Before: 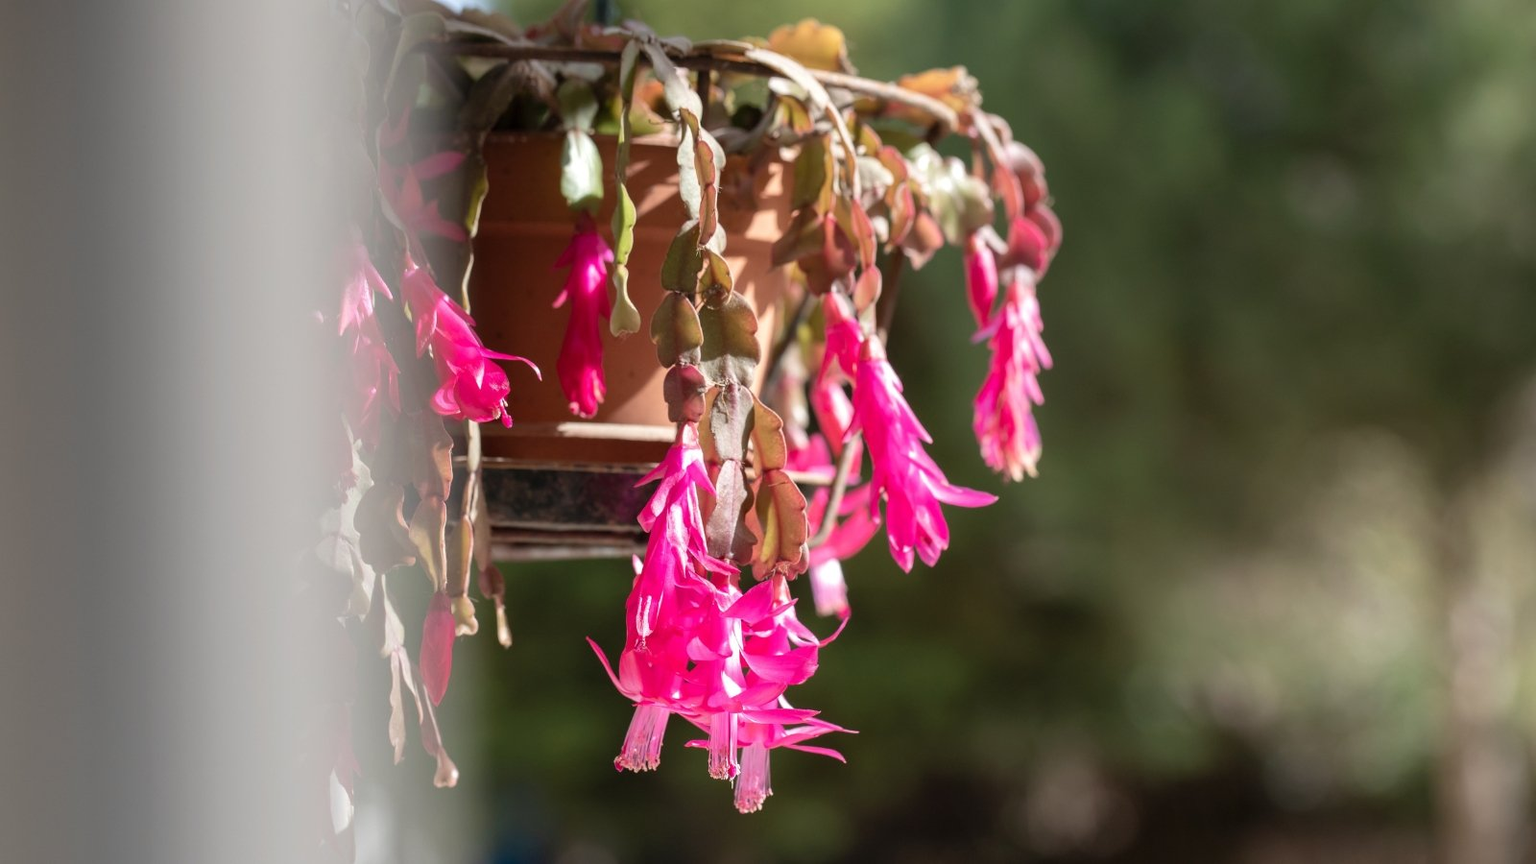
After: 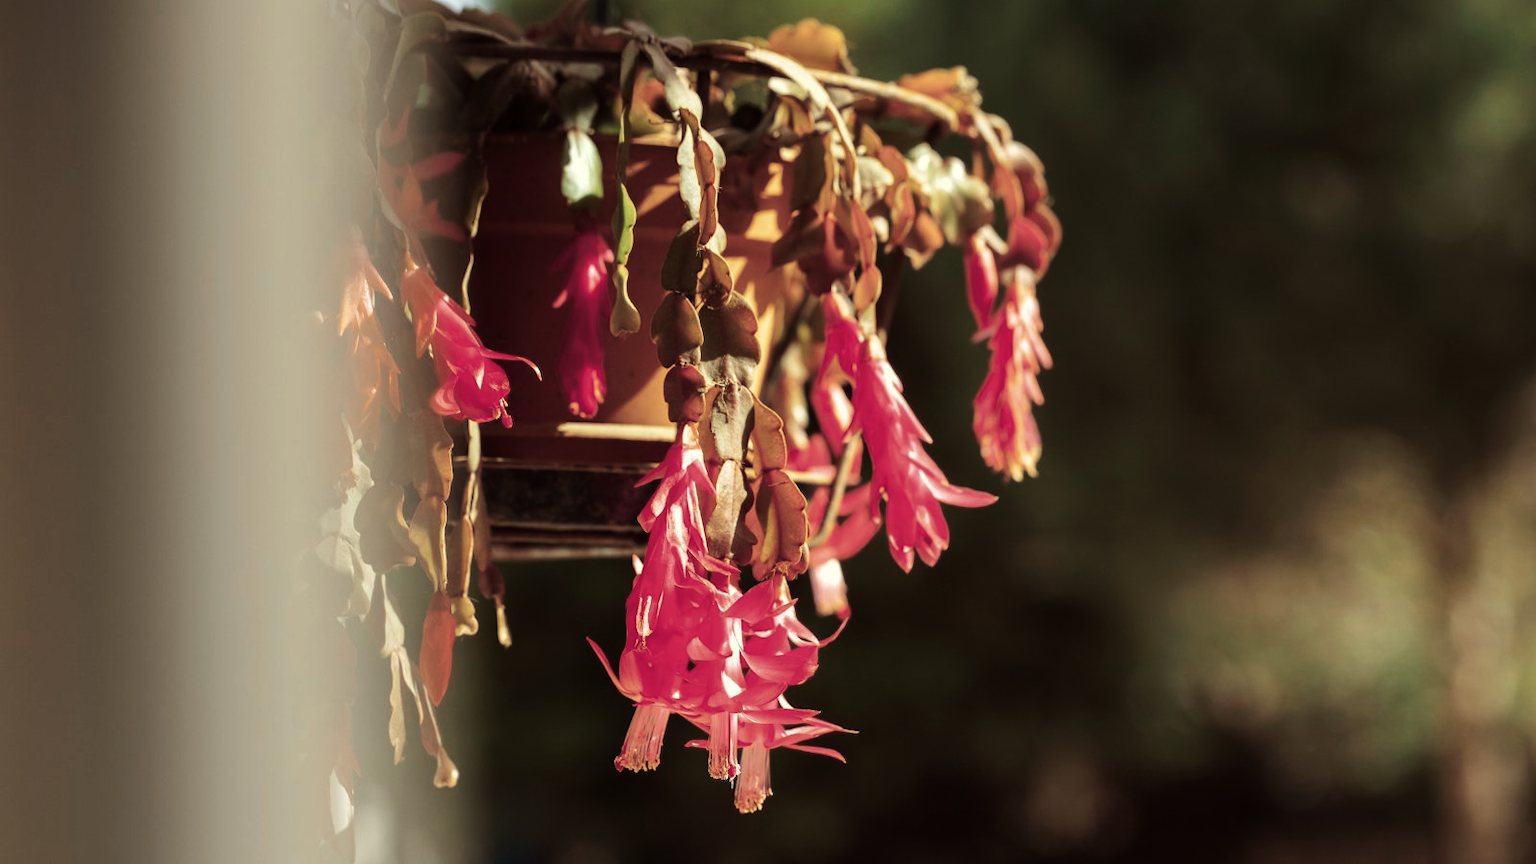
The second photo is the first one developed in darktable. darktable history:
tone curve: curves: ch0 [(0, 0) (0.003, 0.006) (0.011, 0.007) (0.025, 0.01) (0.044, 0.015) (0.069, 0.023) (0.1, 0.031) (0.136, 0.045) (0.177, 0.066) (0.224, 0.098) (0.277, 0.139) (0.335, 0.194) (0.399, 0.254) (0.468, 0.346) (0.543, 0.45) (0.623, 0.56) (0.709, 0.667) (0.801, 0.78) (0.898, 0.891) (1, 1)], preserve colors none
color look up table: target L [75.66, 86.86, 79.19, 75.34, 86.77, 75.59, 64.38, 59.83, 57.84, 54.02, 22.56, 201.07, 86.33, 86.02, 68.79, 70.52, 60.43, 64.4, 56.41, 51.14, 48.07, 44.6, 36.55, 42.14, 15.38, 95.84, 90.78, 75.29, 76.01, 68.68, 60.68, 55.47, 58.15, 59.9, 50.72, 47.8, 47.3, 28.03, 32.32, 18.58, 9.179, 79.43, 88.27, 70.61, 75.49, 74.63, 56.58, 43.11, 31.41], target a [-53.11, -1.022, -44.19, -47.69, -13.98, -45.49, -42.48, -31.36, -22.49, -3.461, -18.59, 0, 2.79, 7.947, 21.57, 28.04, 40.57, 10.59, 44.08, 48.43, 13.15, 30.66, 15.04, 34.81, 25.34, -1.892, 10.59, 22.28, 21.14, 11.01, 46.18, 50.24, 8.24, 29.52, 18.25, 38.72, 10.01, 4.184, 30.66, 28, 5.236, -44.97, -6.163, -32, -29.89, -6.396, -2.699, -18.14, -2.875], target b [50.43, 47.78, 7.386, 27.27, 36.29, 17.98, 39.01, 12.07, 15.38, 26.85, 22.55, -0.001, 46.29, 33.8, 29.91, 29.48, 19.74, 25.93, 16.53, 12.02, 13.76, 13.95, 19.45, 11.77, 11.85, 7.749, 1.726, 30.06, -3.116, 12.25, 13.43, 14.55, -19.75, -20.35, -1.605, 7.159, -25.61, 8.147, 6.456, -15.35, 3.871, 8.443, -6.429, -0.664, -8.403, -12.98, 0.628, -0.437, -12.64], num patches 49
